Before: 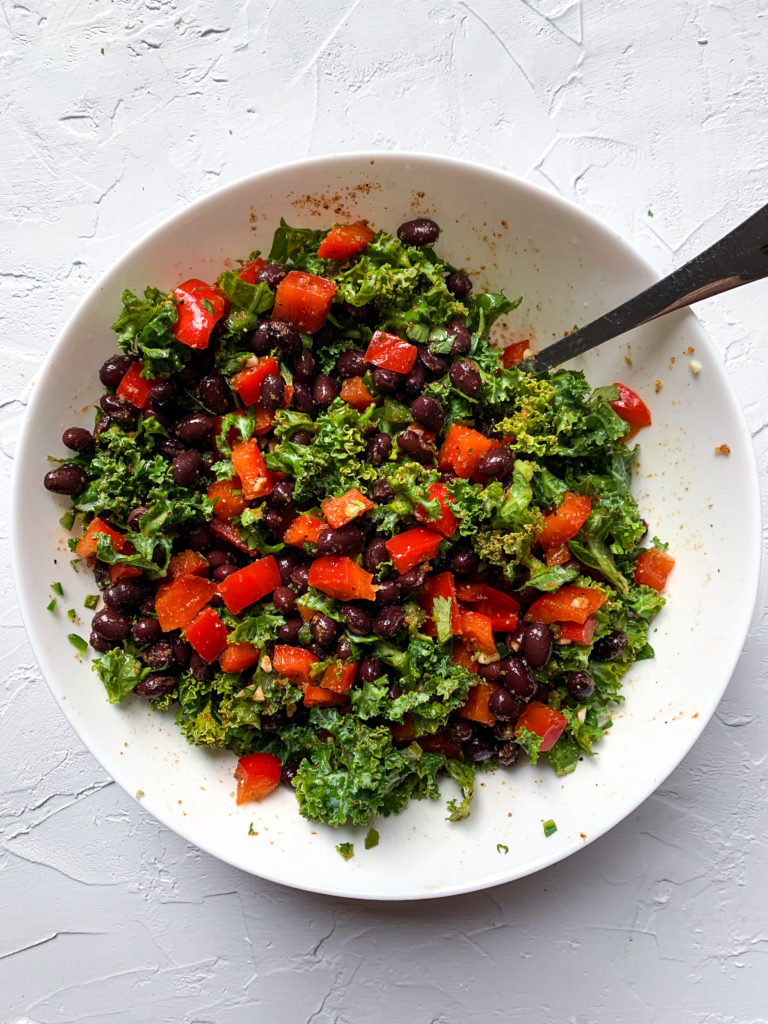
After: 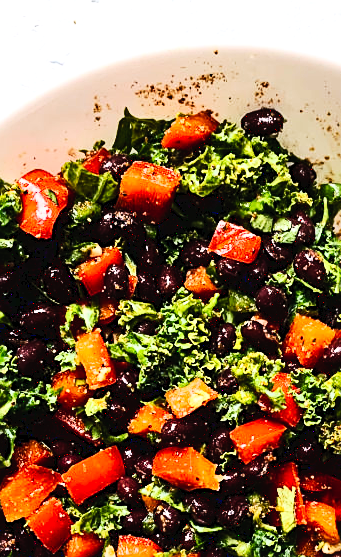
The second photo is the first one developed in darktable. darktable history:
tone curve: curves: ch0 [(0, 0) (0.003, 0.014) (0.011, 0.019) (0.025, 0.026) (0.044, 0.037) (0.069, 0.053) (0.1, 0.083) (0.136, 0.121) (0.177, 0.163) (0.224, 0.22) (0.277, 0.281) (0.335, 0.354) (0.399, 0.436) (0.468, 0.526) (0.543, 0.612) (0.623, 0.706) (0.709, 0.79) (0.801, 0.858) (0.898, 0.925) (1, 1)], preserve colors none
exposure: exposure -0.949 EV, compensate highlight preservation false
tone equalizer: -8 EV -0.435 EV, -7 EV -0.388 EV, -6 EV -0.348 EV, -5 EV -0.198 EV, -3 EV 0.195 EV, -2 EV 0.348 EV, -1 EV 0.398 EV, +0 EV 0.425 EV, edges refinement/feathering 500, mask exposure compensation -1.57 EV, preserve details no
contrast brightness saturation: contrast 0.203, brightness 0.148, saturation 0.137
sharpen: radius 1.964
base curve: curves: ch0 [(0, 0.003) (0.001, 0.002) (0.006, 0.004) (0.02, 0.022) (0.048, 0.086) (0.094, 0.234) (0.162, 0.431) (0.258, 0.629) (0.385, 0.8) (0.548, 0.918) (0.751, 0.988) (1, 1)]
levels: levels [0, 0.492, 0.984]
crop: left 20.359%, top 10.79%, right 35.223%, bottom 34.81%
